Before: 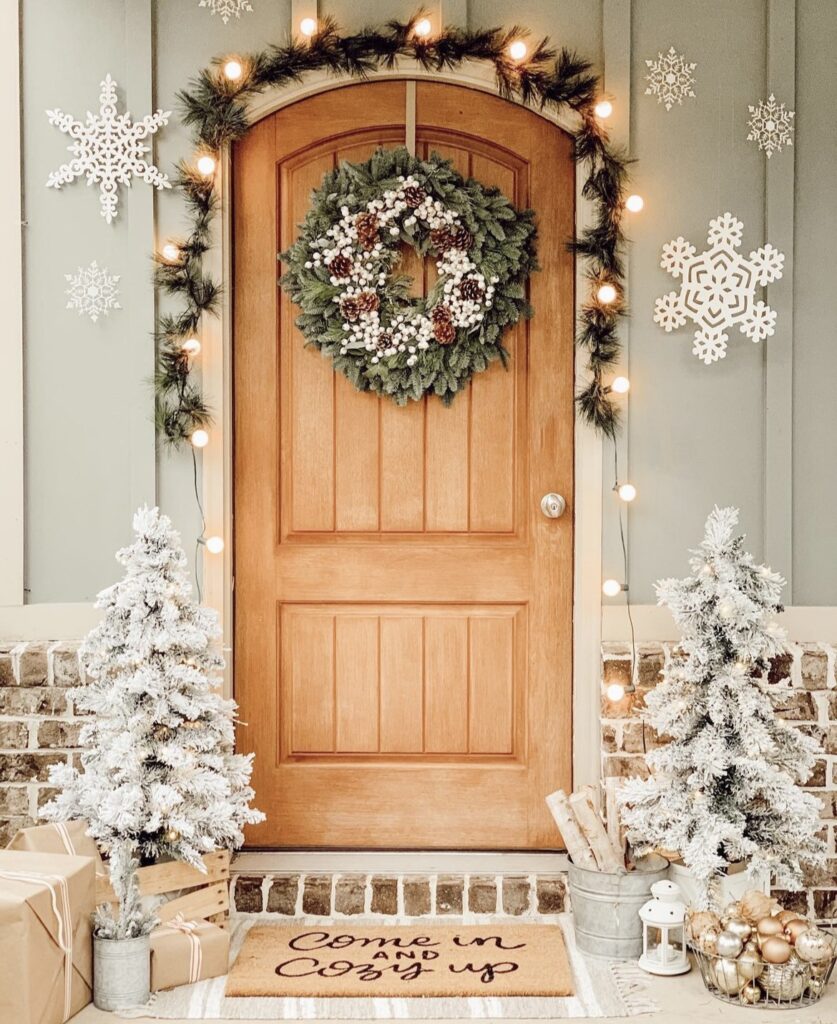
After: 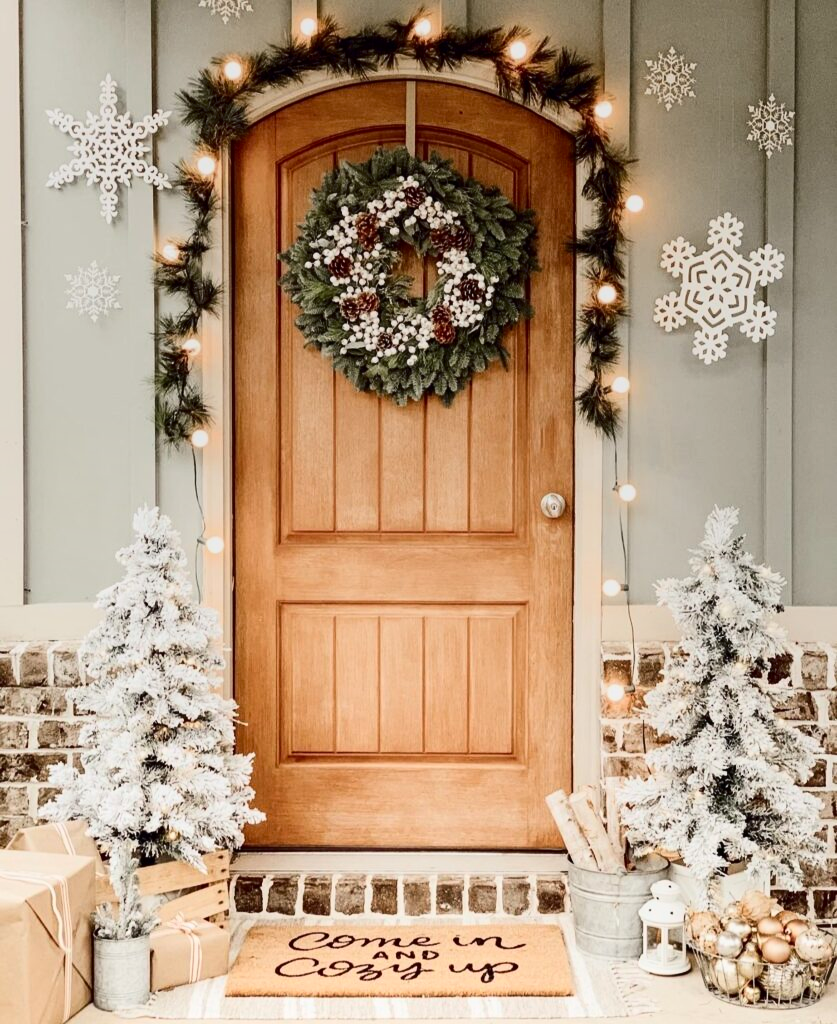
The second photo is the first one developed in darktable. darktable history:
graduated density: rotation 5.63°, offset 76.9
contrast brightness saturation: contrast 0.28
